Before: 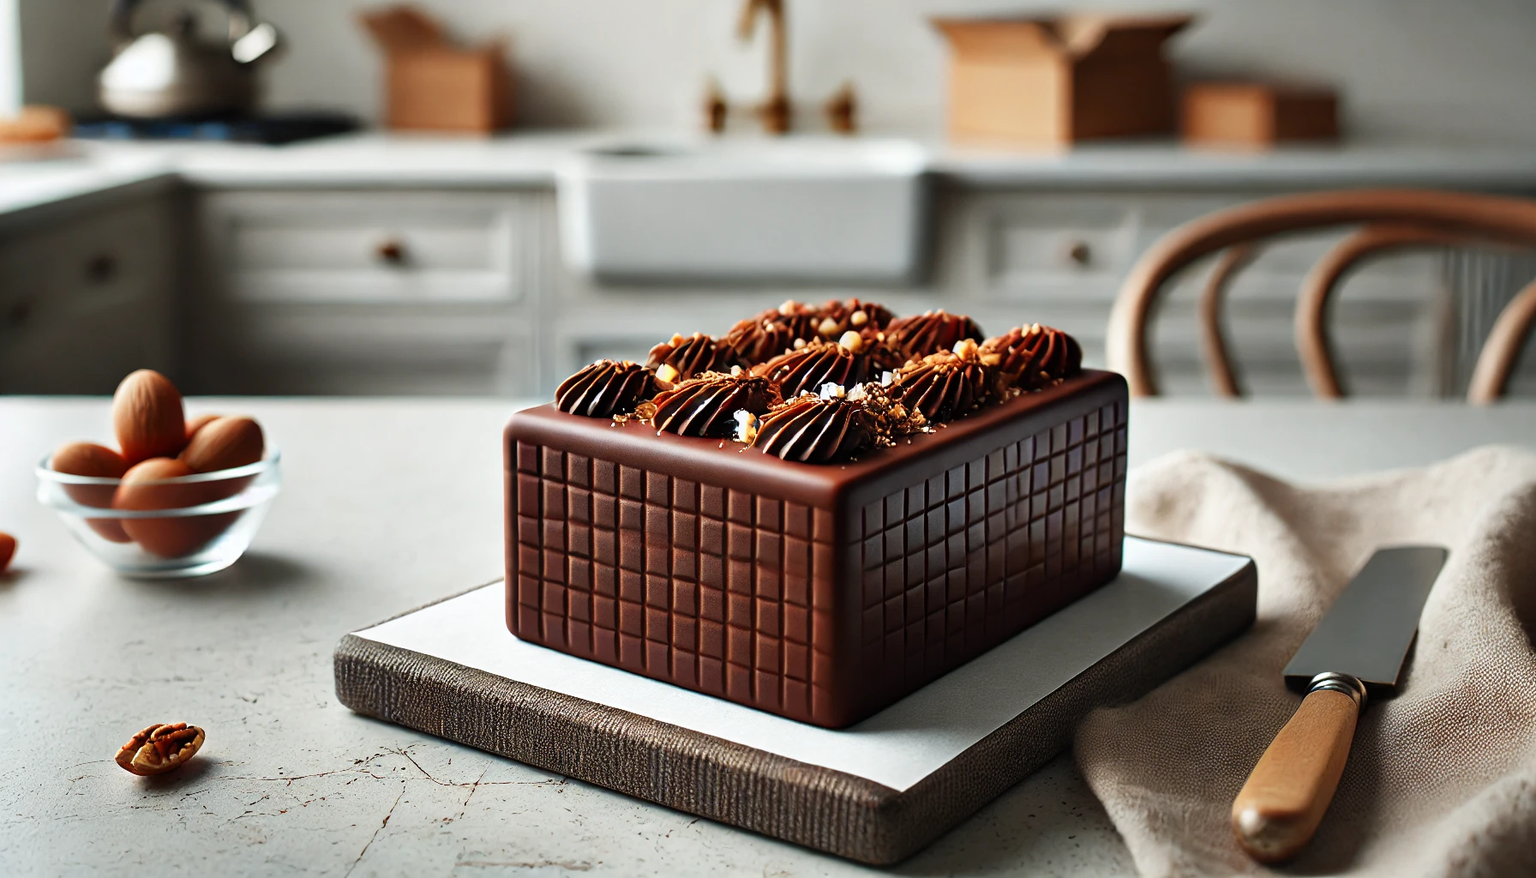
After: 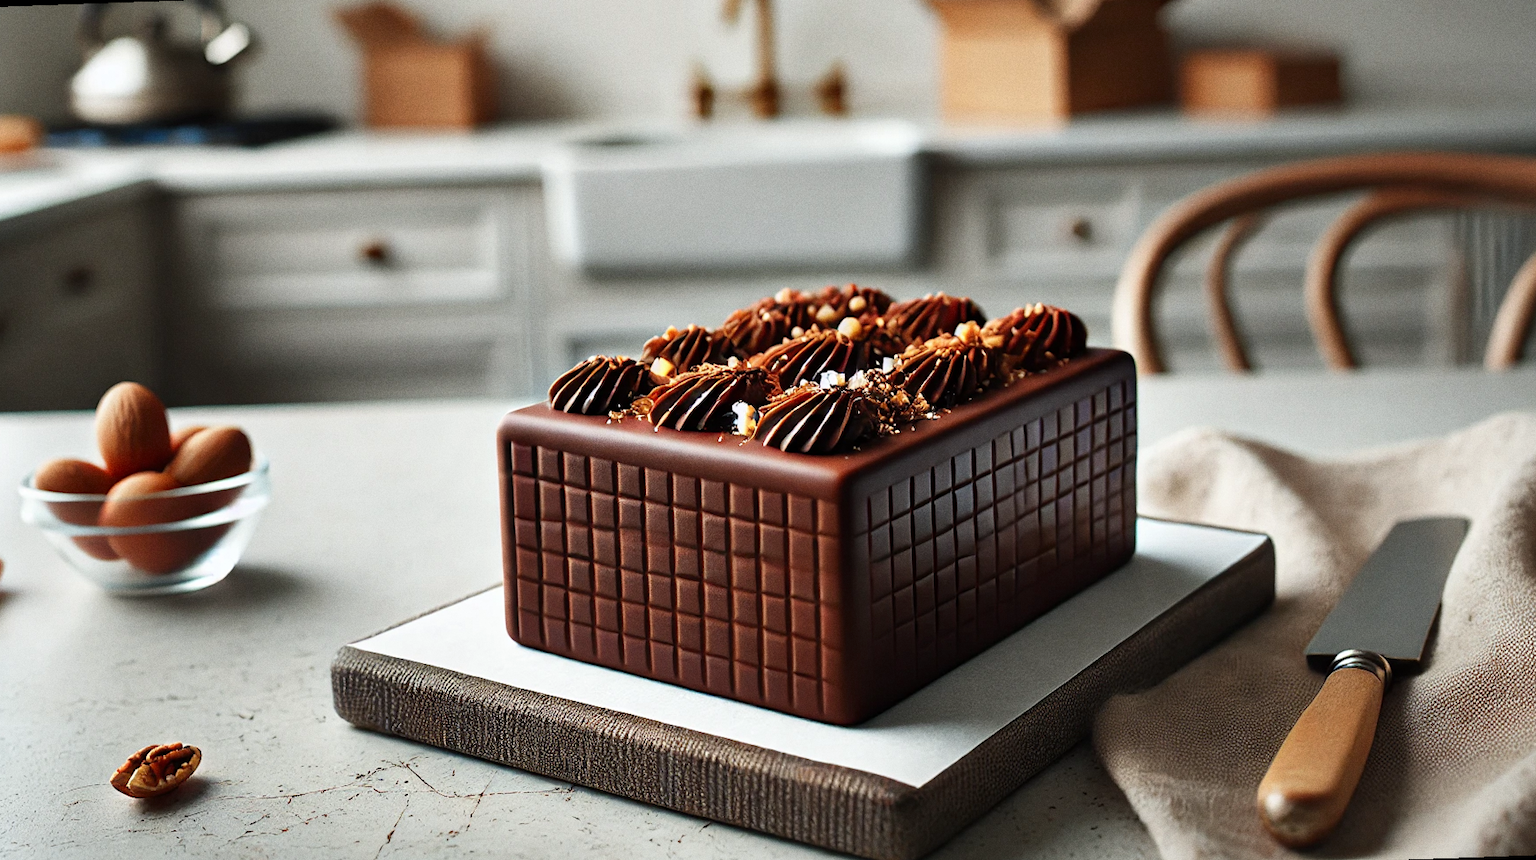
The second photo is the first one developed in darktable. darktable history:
exposure: compensate highlight preservation false
grain: coarseness 7.08 ISO, strength 21.67%, mid-tones bias 59.58%
rotate and perspective: rotation -2°, crop left 0.022, crop right 0.978, crop top 0.049, crop bottom 0.951
